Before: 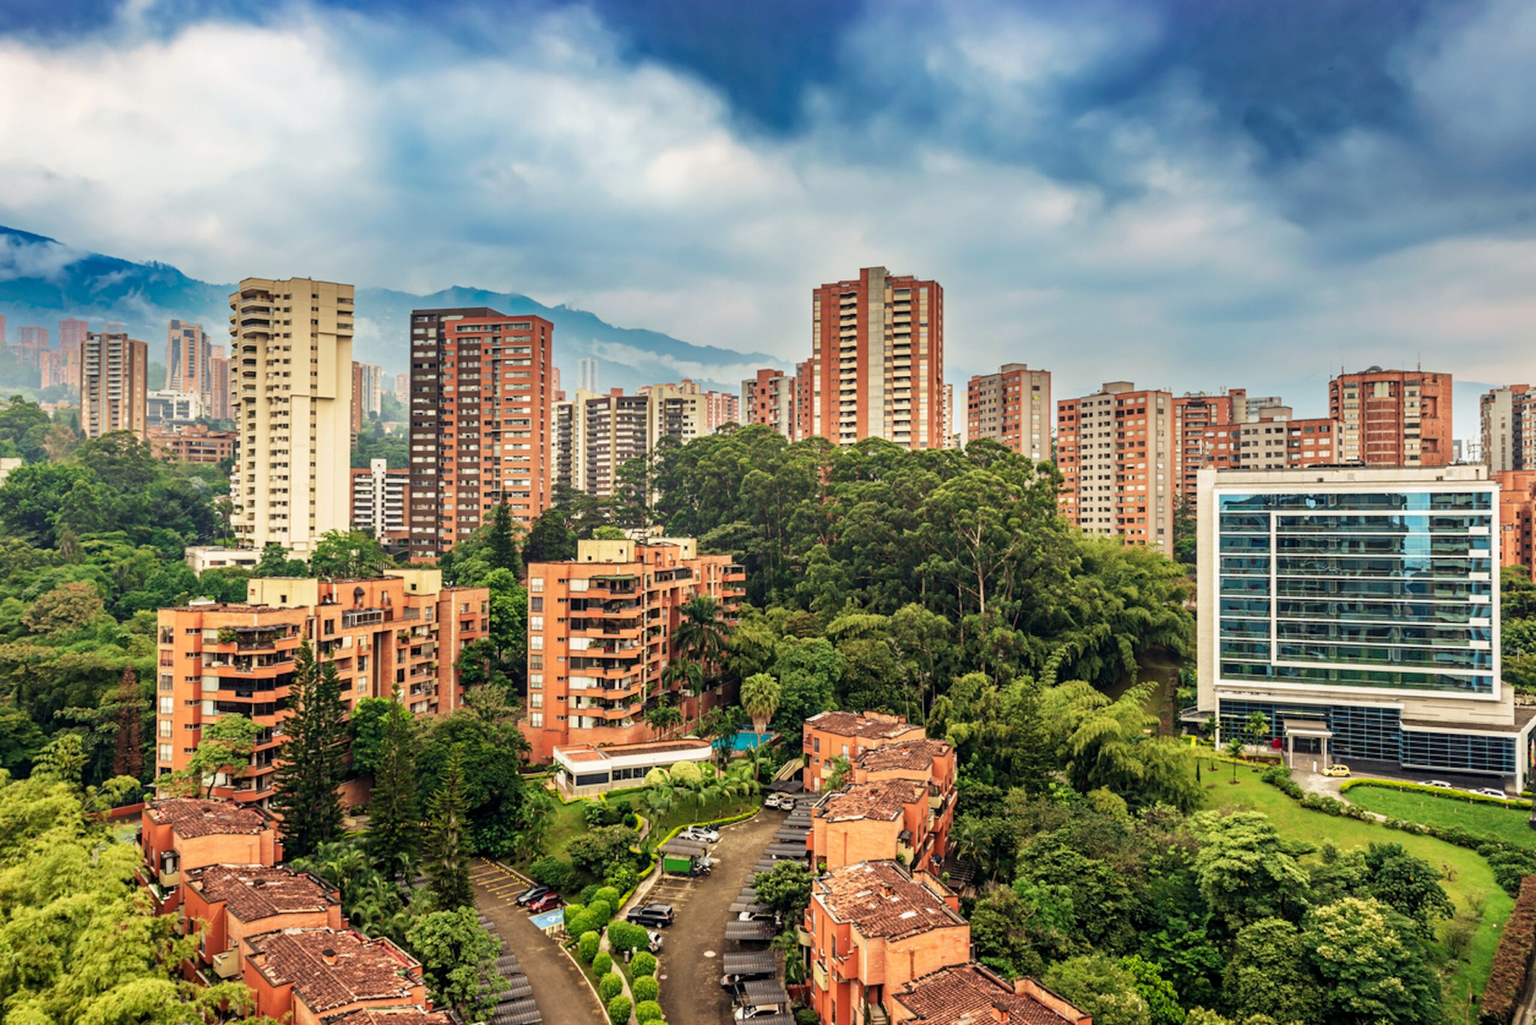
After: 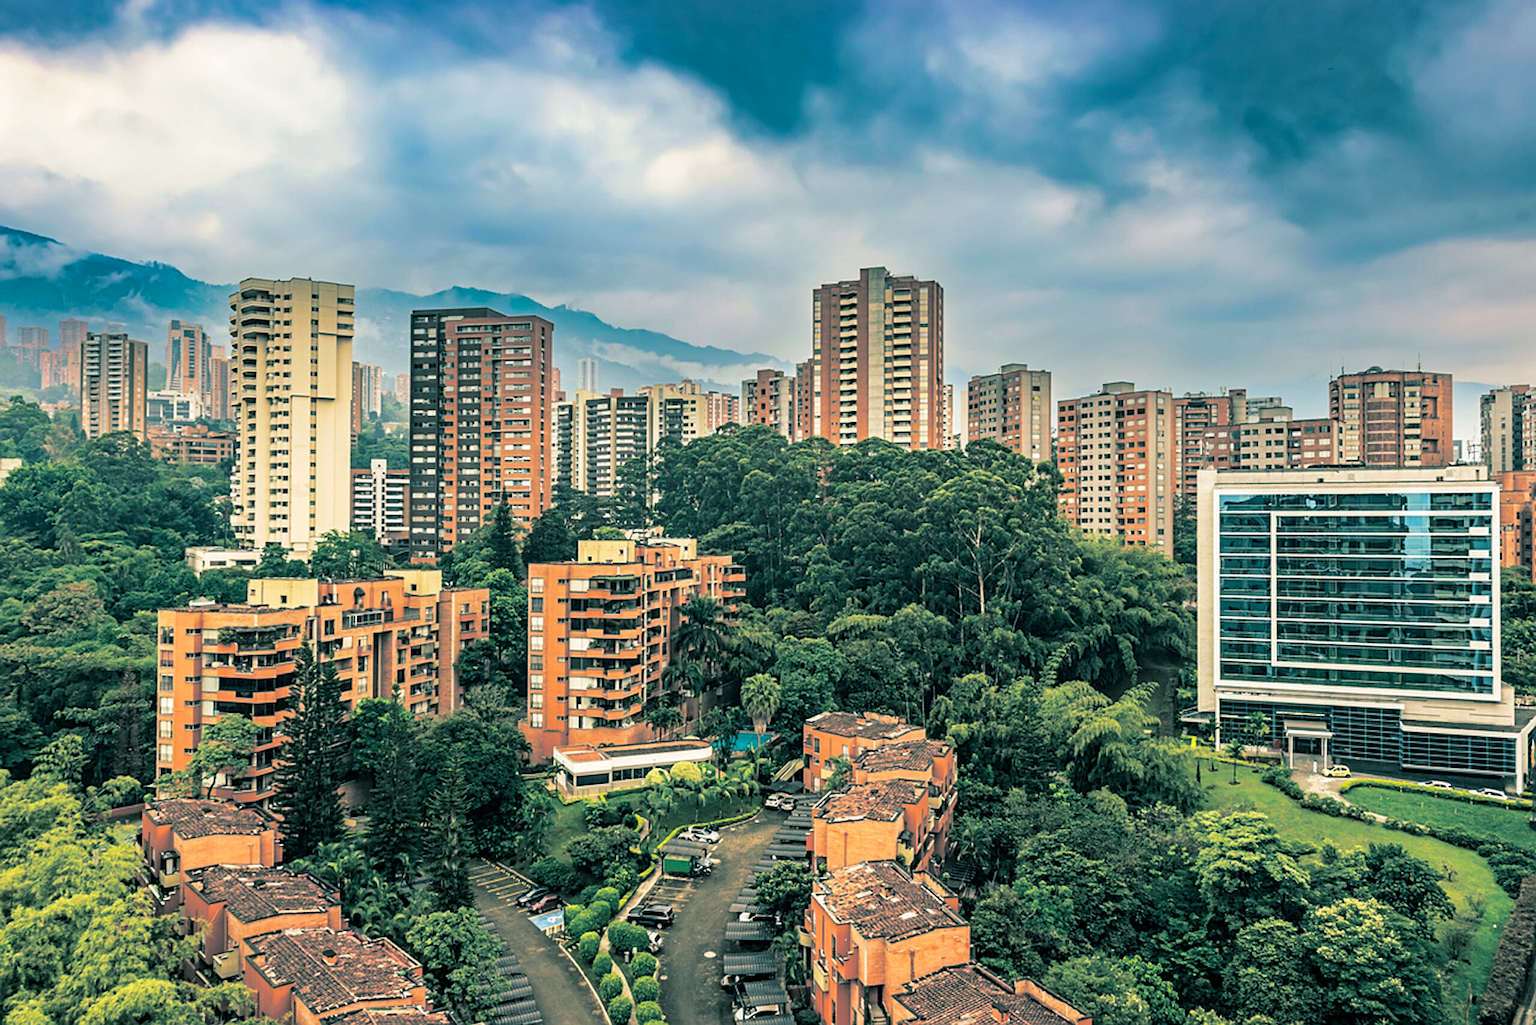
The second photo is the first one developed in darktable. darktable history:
sharpen: on, module defaults
split-toning: shadows › hue 186.43°, highlights › hue 49.29°, compress 30.29%
haze removal: compatibility mode true, adaptive false
tone equalizer: -8 EV 0.06 EV, smoothing diameter 25%, edges refinement/feathering 10, preserve details guided filter
